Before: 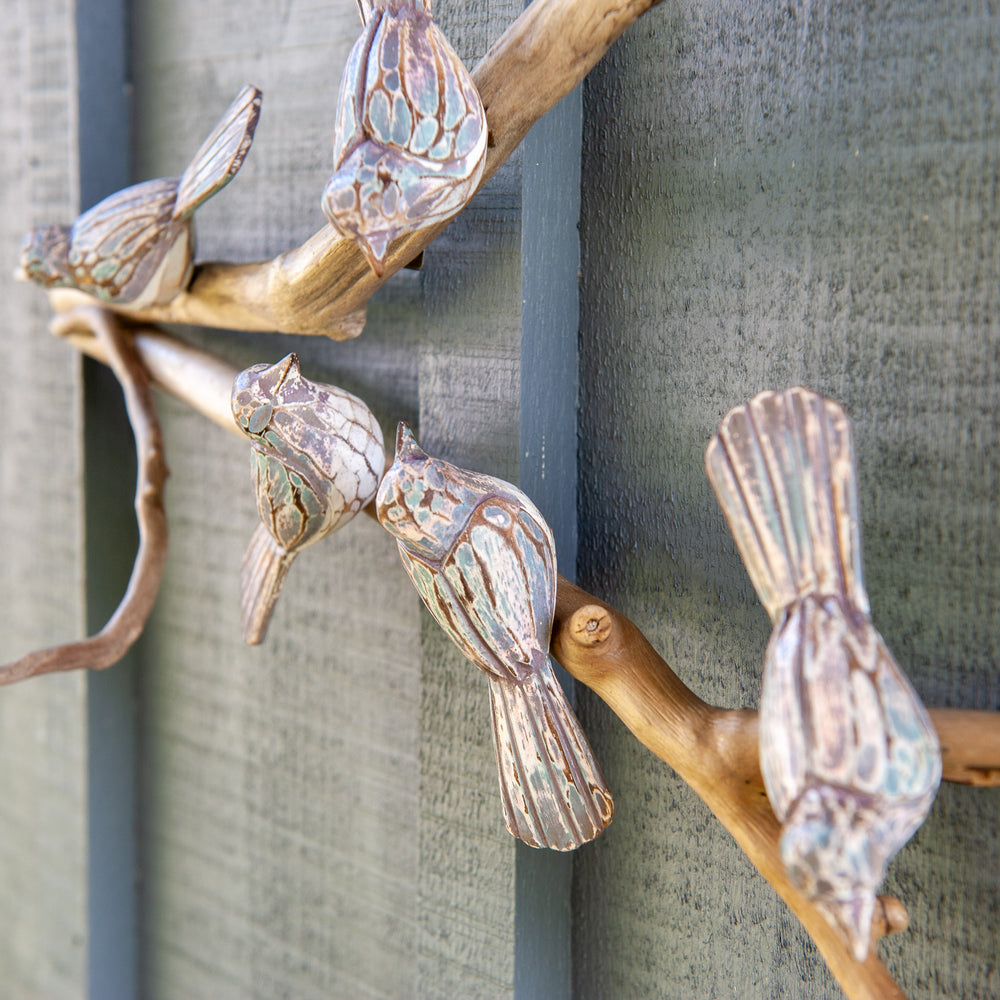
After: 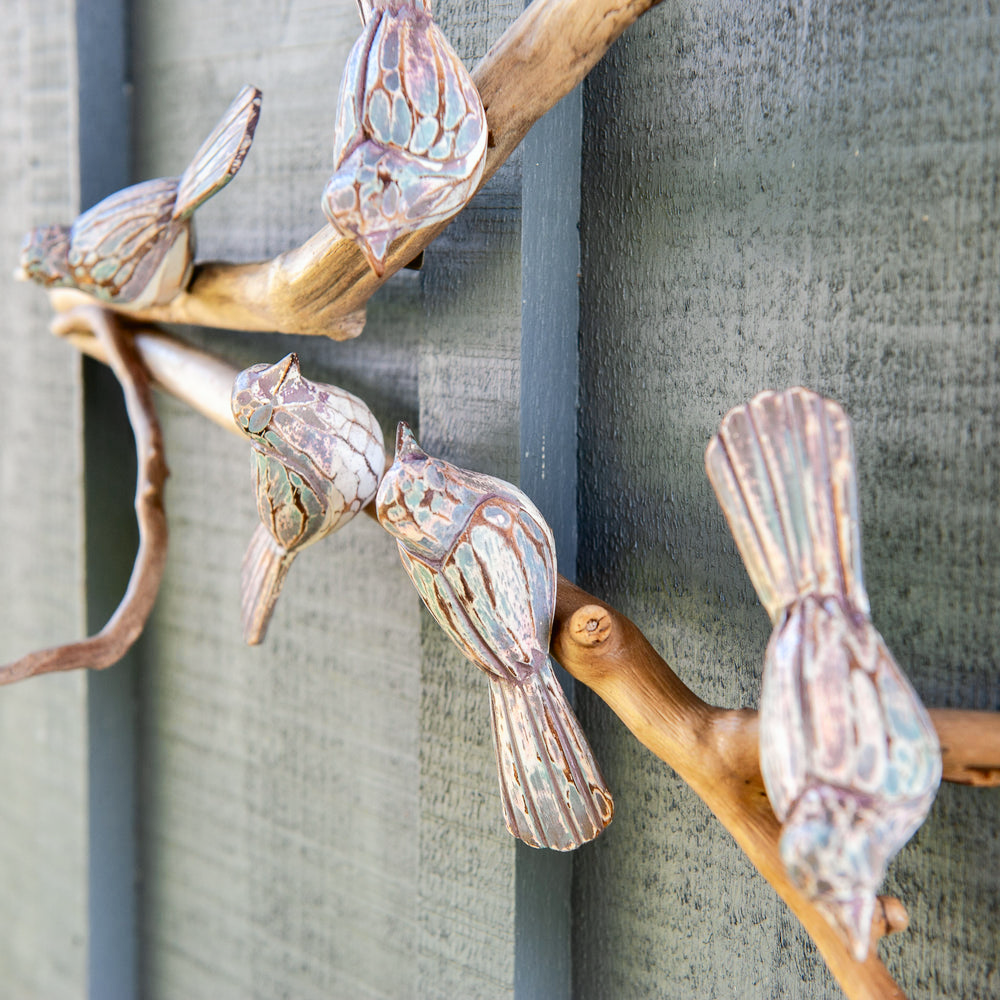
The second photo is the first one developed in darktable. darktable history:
tone curve: curves: ch0 [(0, 0.01) (0.037, 0.032) (0.131, 0.108) (0.275, 0.256) (0.483, 0.512) (0.61, 0.665) (0.696, 0.742) (0.792, 0.819) (0.911, 0.925) (0.997, 0.995)]; ch1 [(0, 0) (0.308, 0.29) (0.425, 0.411) (0.492, 0.488) (0.507, 0.503) (0.53, 0.532) (0.573, 0.586) (0.683, 0.702) (0.746, 0.77) (1, 1)]; ch2 [(0, 0) (0.246, 0.233) (0.36, 0.352) (0.415, 0.415) (0.485, 0.487) (0.502, 0.504) (0.525, 0.518) (0.539, 0.539) (0.587, 0.594) (0.636, 0.652) (0.711, 0.729) (0.845, 0.855) (0.998, 0.977)], color space Lab, independent channels, preserve colors none
